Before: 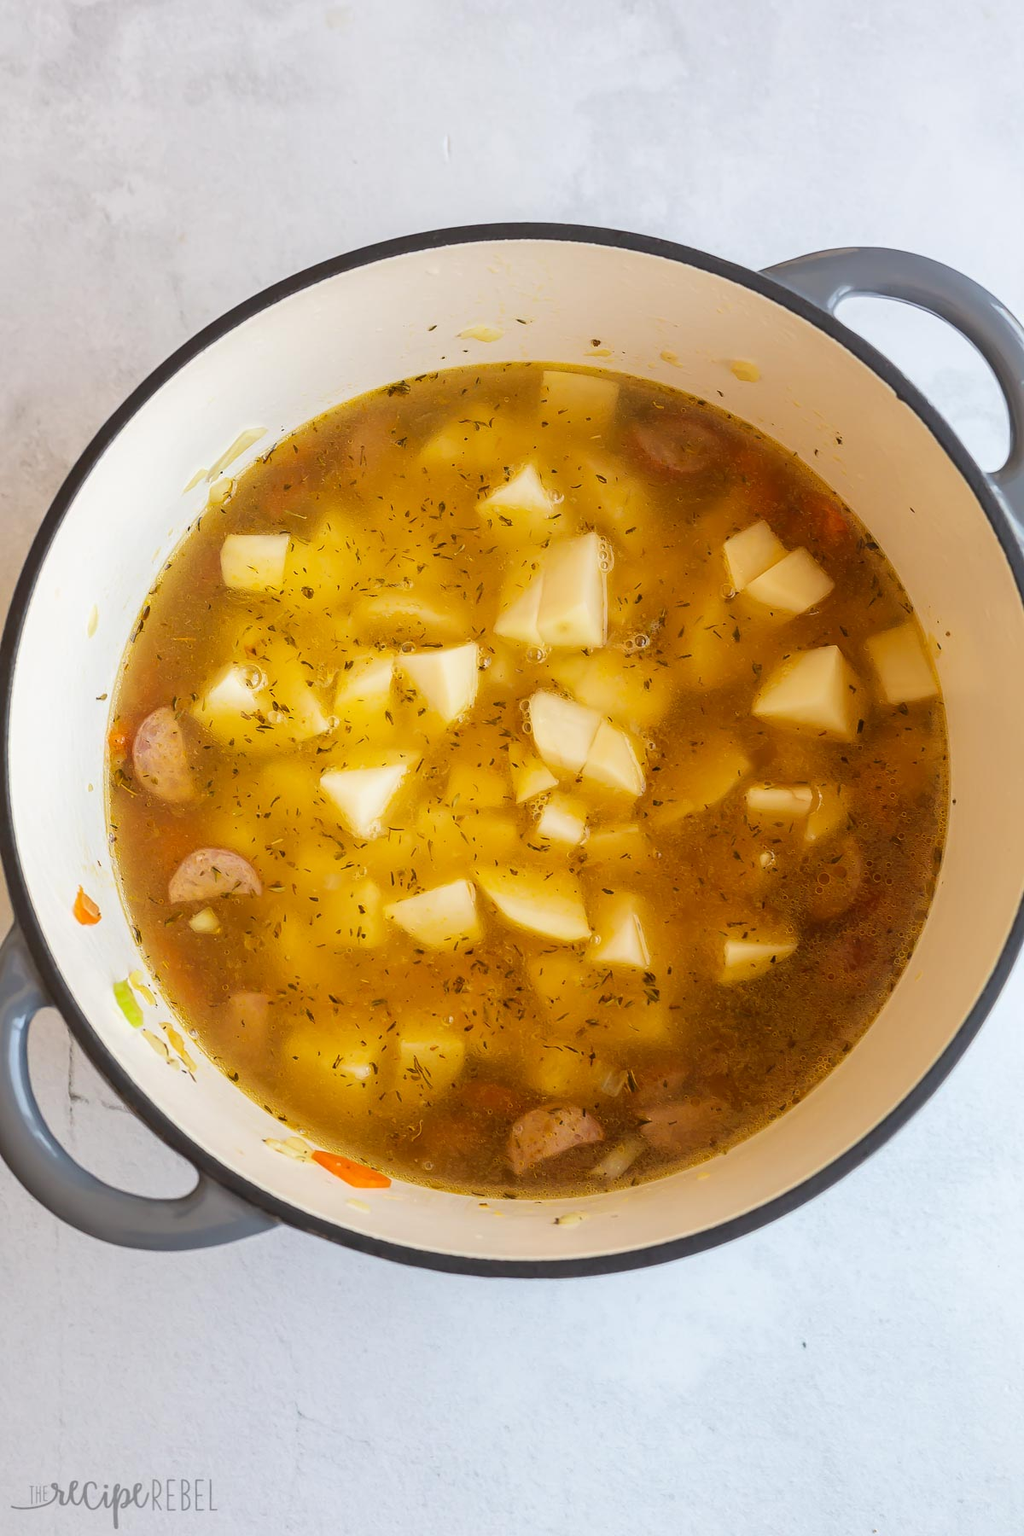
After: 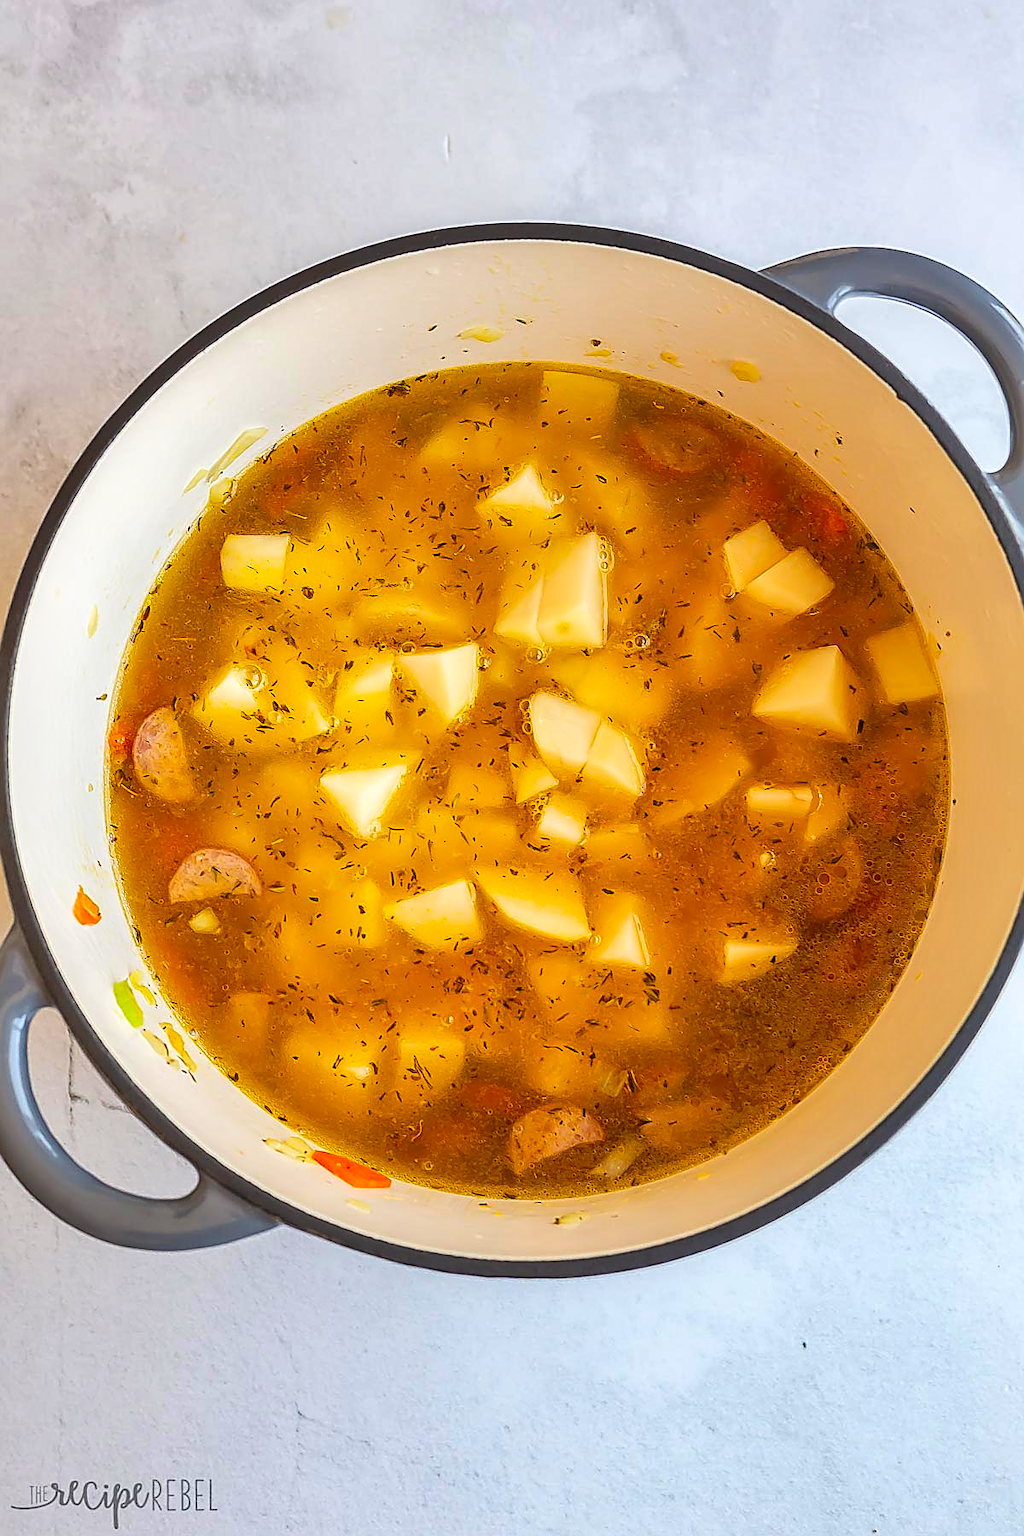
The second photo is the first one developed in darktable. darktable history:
shadows and highlights: soften with gaussian
contrast brightness saturation: contrast 0.066, brightness 0.172, saturation 0.416
sharpen: radius 1.634, amount 1.306
local contrast: on, module defaults
